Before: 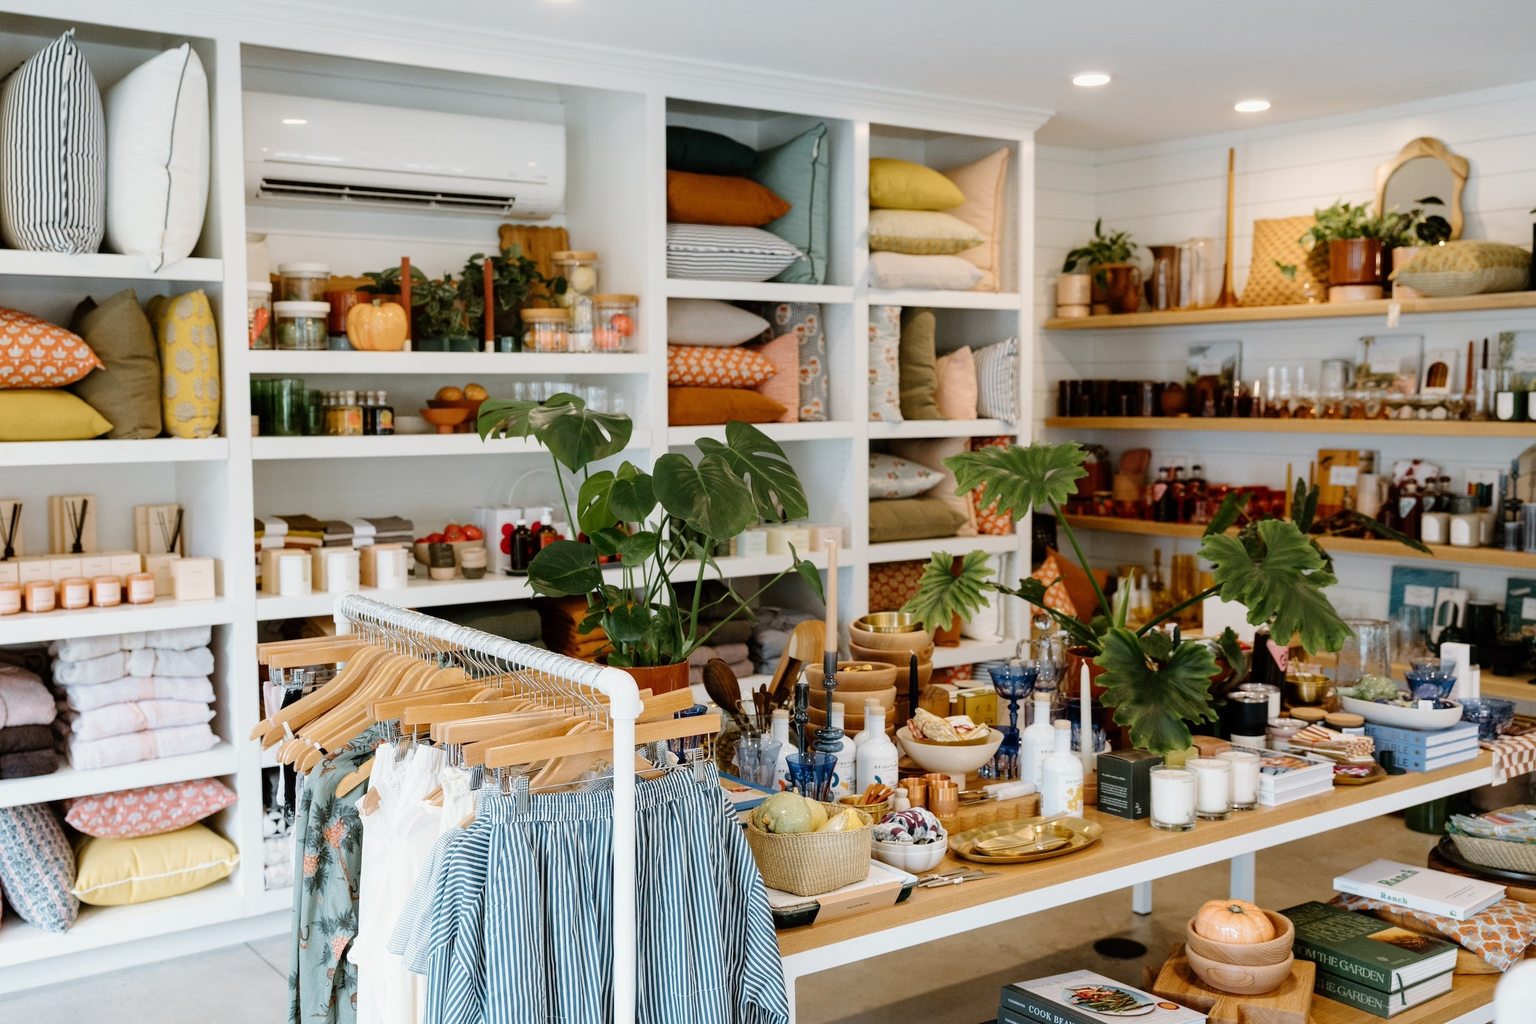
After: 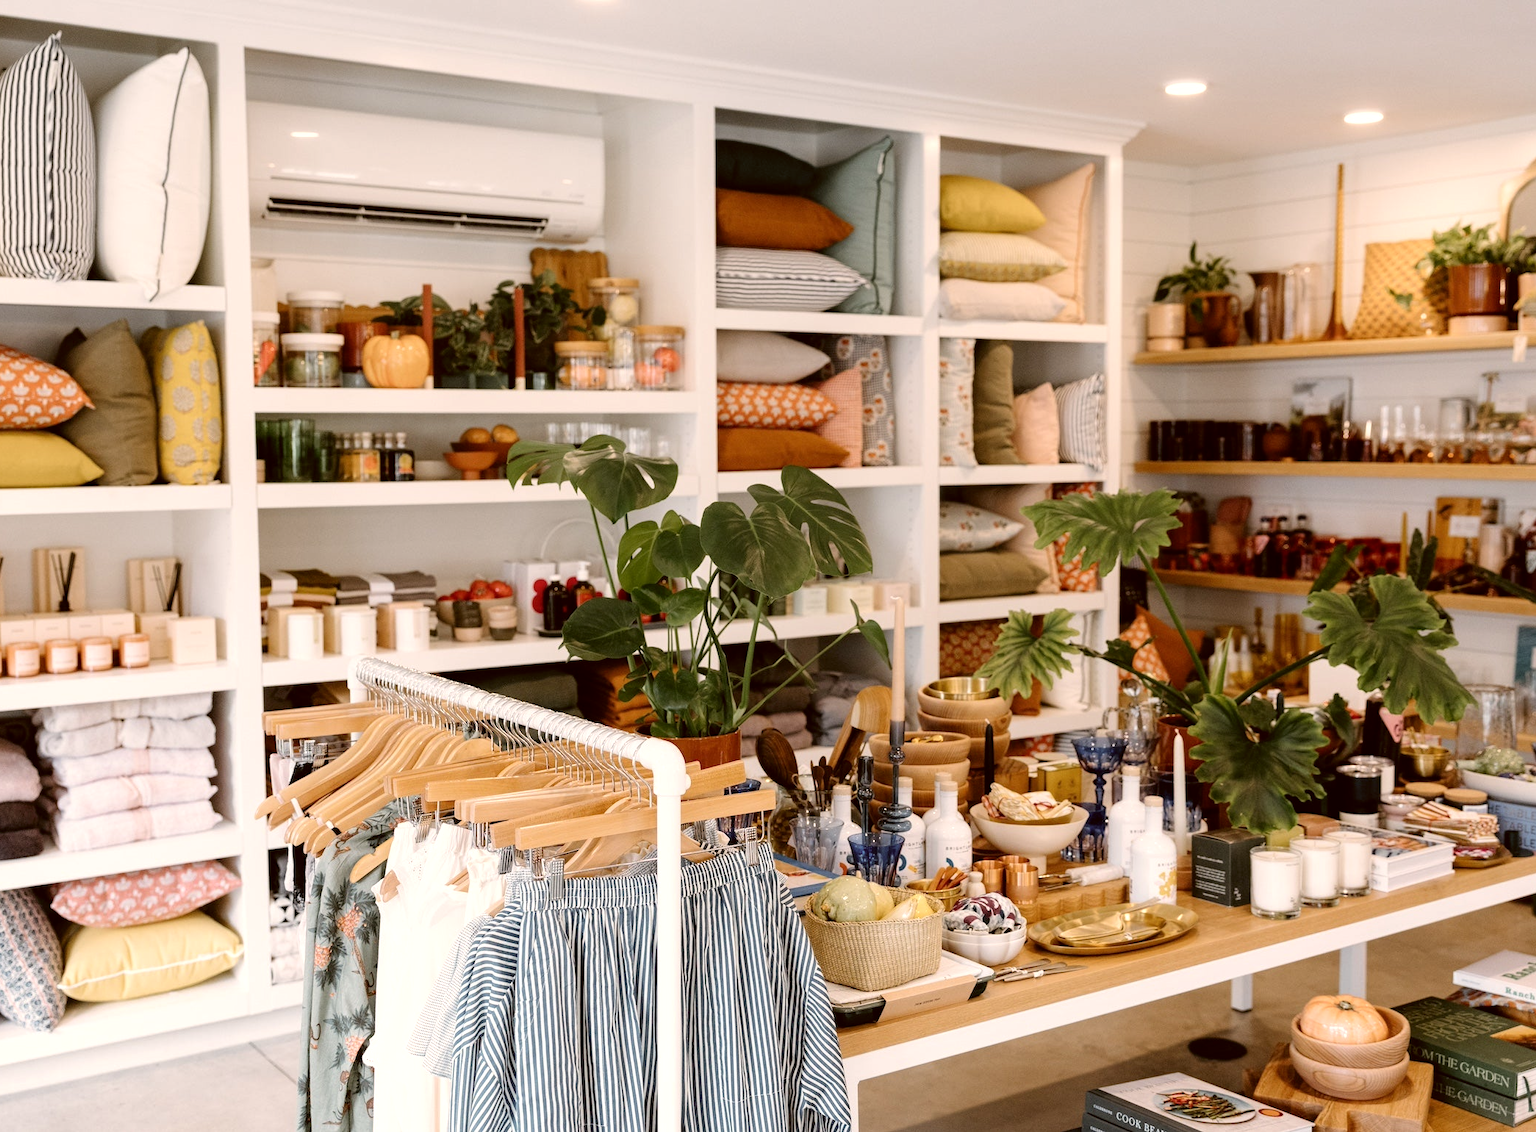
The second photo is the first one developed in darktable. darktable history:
shadows and highlights: radius 47.15, white point adjustment 6.68, compress 79.39%, soften with gaussian
color correction: highlights a* 6.55, highlights b* 8.26, shadows a* 5.98, shadows b* 7.07, saturation 0.907
crop and rotate: left 1.269%, right 8.29%
